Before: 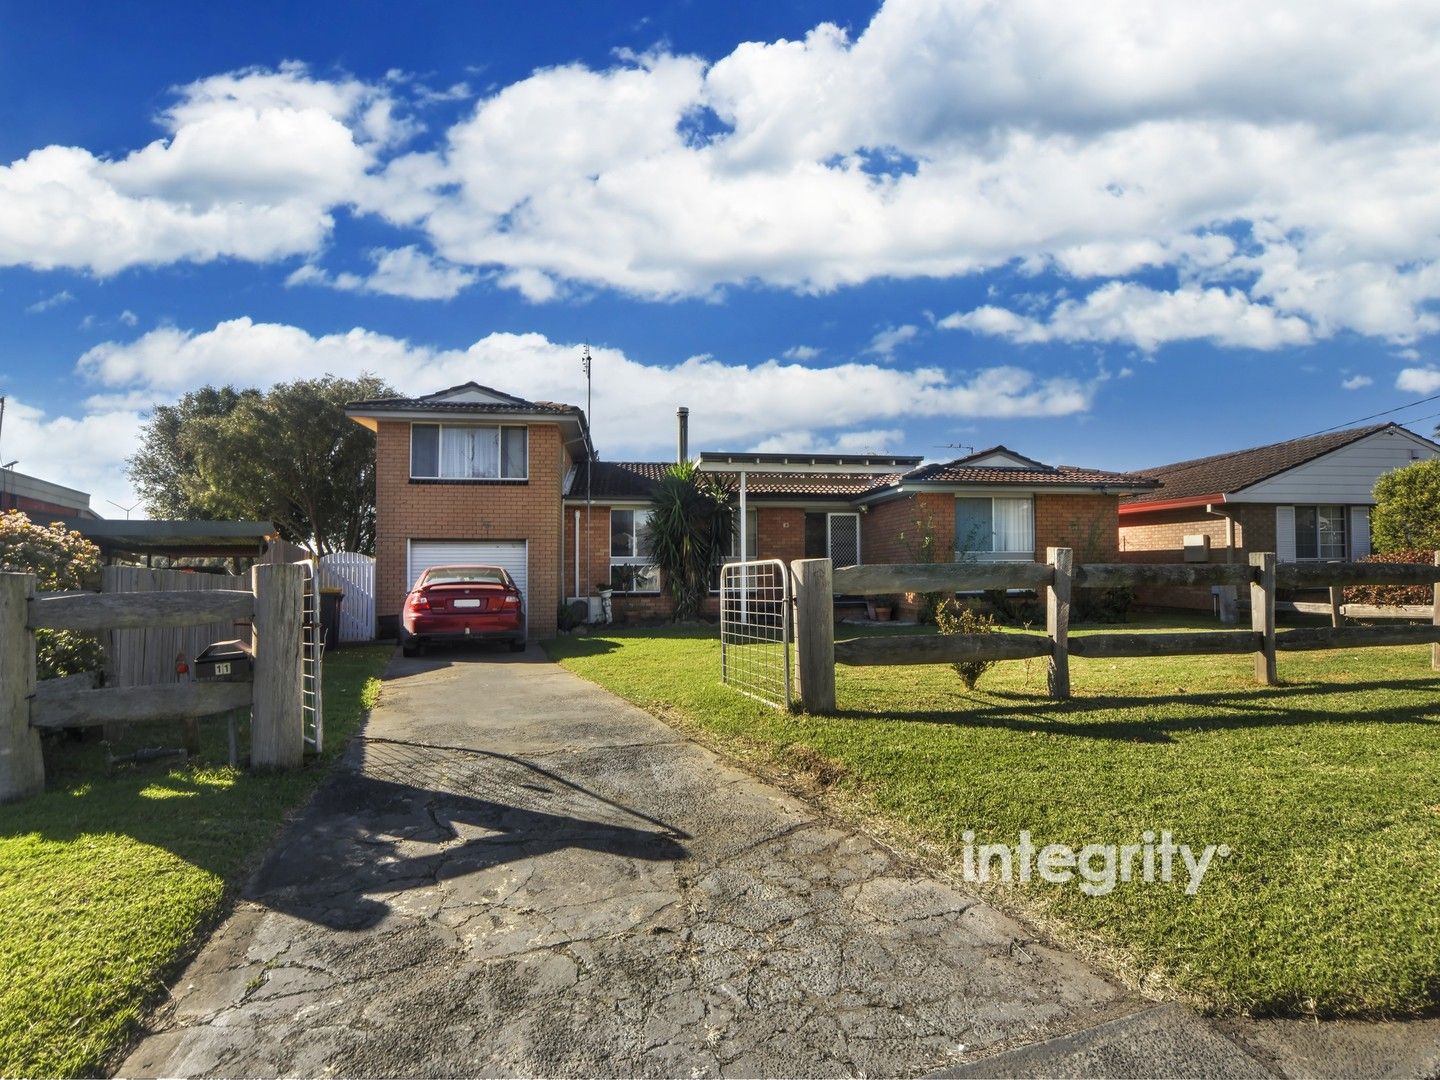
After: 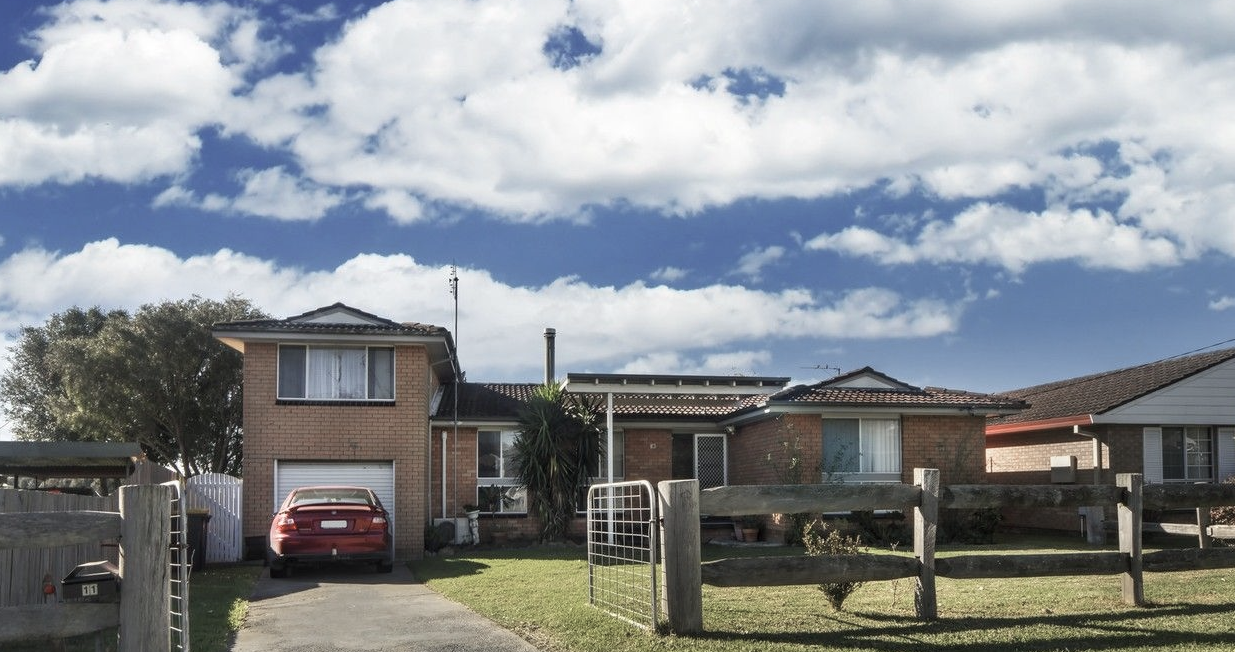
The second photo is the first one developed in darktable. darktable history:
crop and rotate: left 9.297%, top 7.324%, right 4.898%, bottom 32.249%
color zones: curves: ch0 [(0, 0.559) (0.153, 0.551) (0.229, 0.5) (0.429, 0.5) (0.571, 0.5) (0.714, 0.5) (0.857, 0.5) (1, 0.559)]; ch1 [(0, 0.417) (0.112, 0.336) (0.213, 0.26) (0.429, 0.34) (0.571, 0.35) (0.683, 0.331) (0.857, 0.344) (1, 0.417)]
